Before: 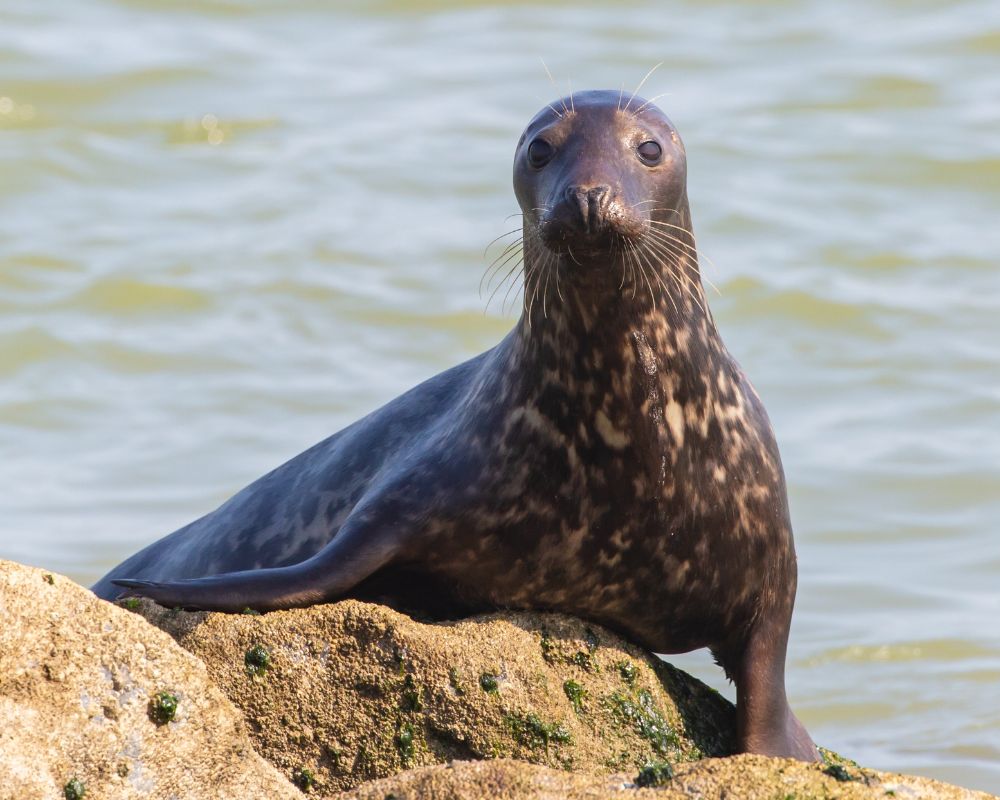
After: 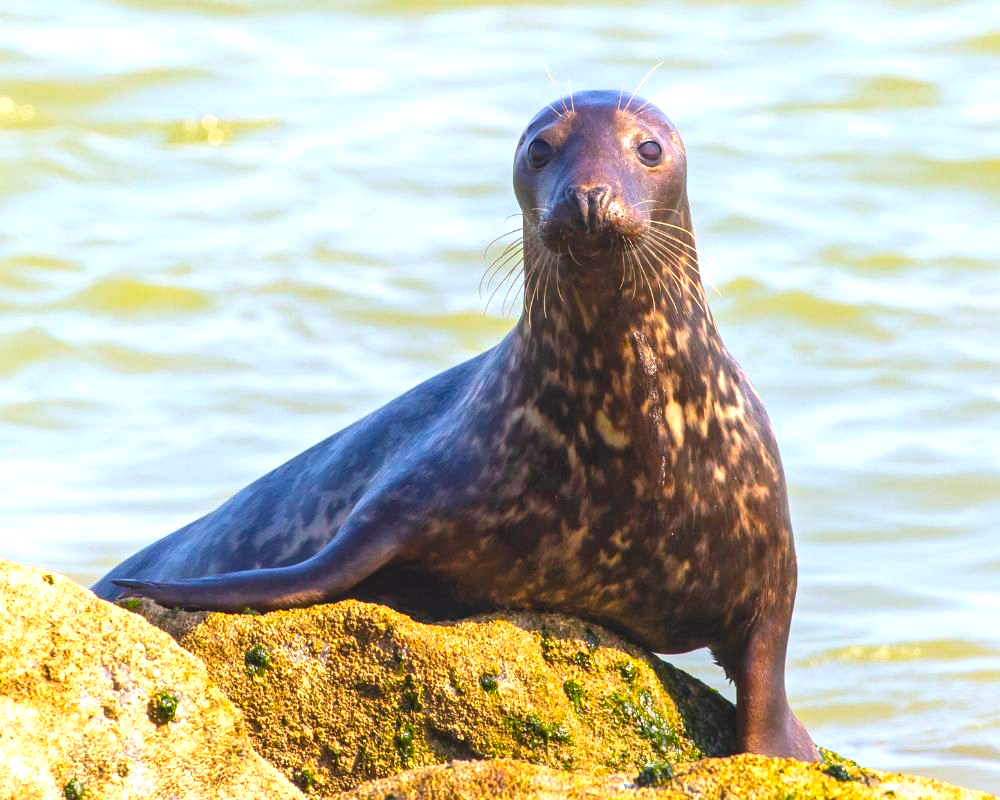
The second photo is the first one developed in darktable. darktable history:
local contrast: detail 110%
color balance rgb: linear chroma grading › global chroma 20%, perceptual saturation grading › global saturation 25%, perceptual brilliance grading › global brilliance 20%, global vibrance 20%
